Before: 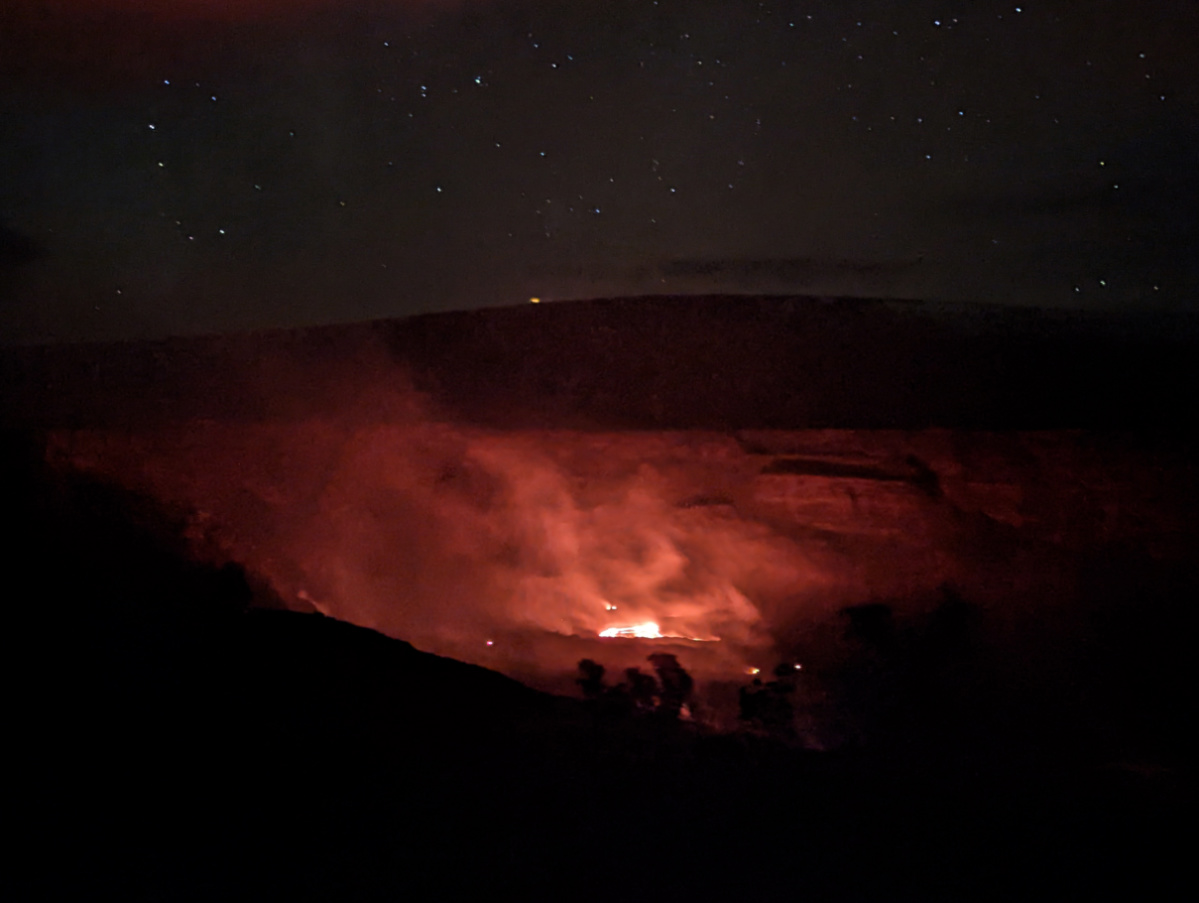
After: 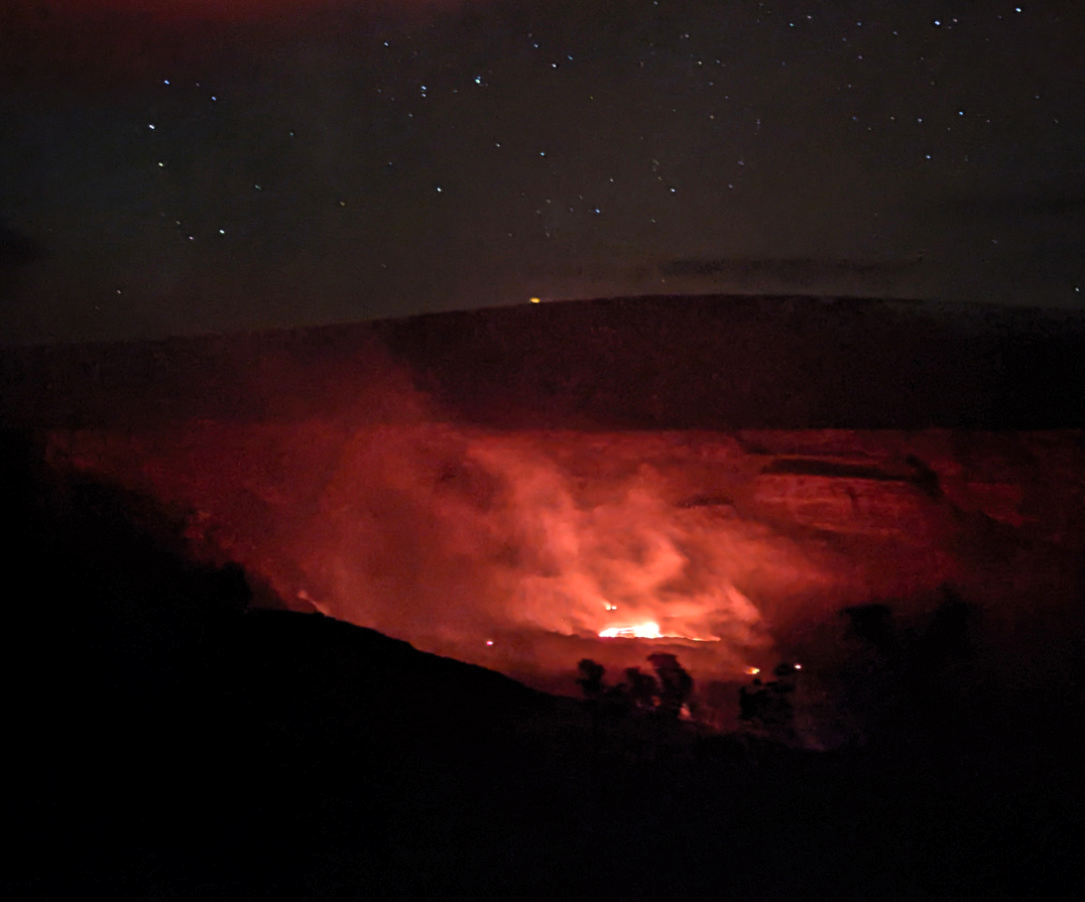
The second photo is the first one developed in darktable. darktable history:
contrast brightness saturation: contrast 0.195, brightness 0.163, saturation 0.224
crop: right 9.506%, bottom 0.047%
